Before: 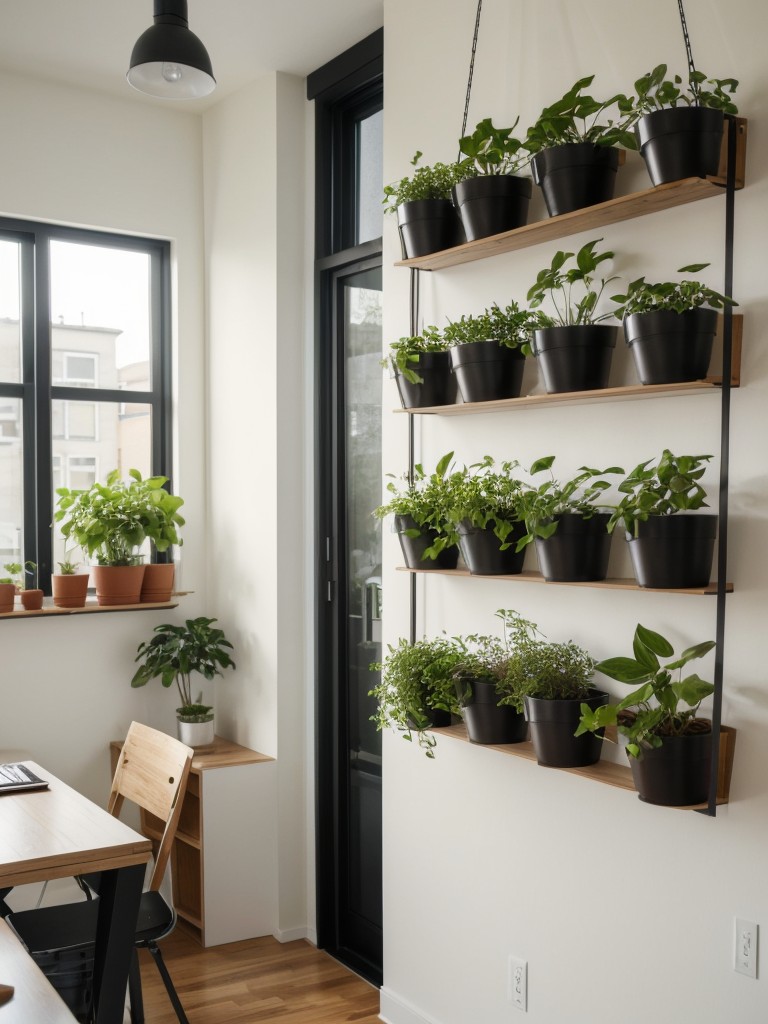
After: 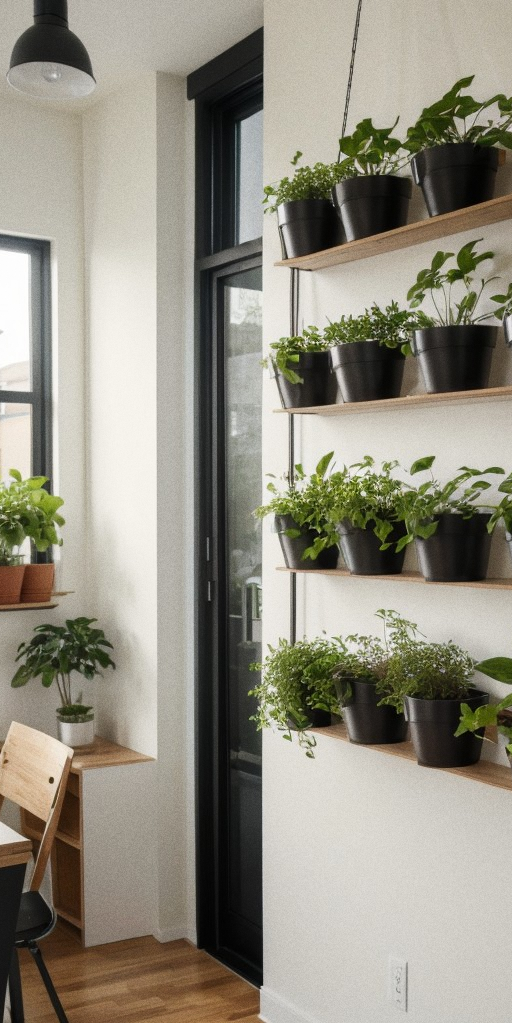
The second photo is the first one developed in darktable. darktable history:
crop and rotate: left 15.754%, right 17.579%
grain: coarseness 7.08 ISO, strength 21.67%, mid-tones bias 59.58%
